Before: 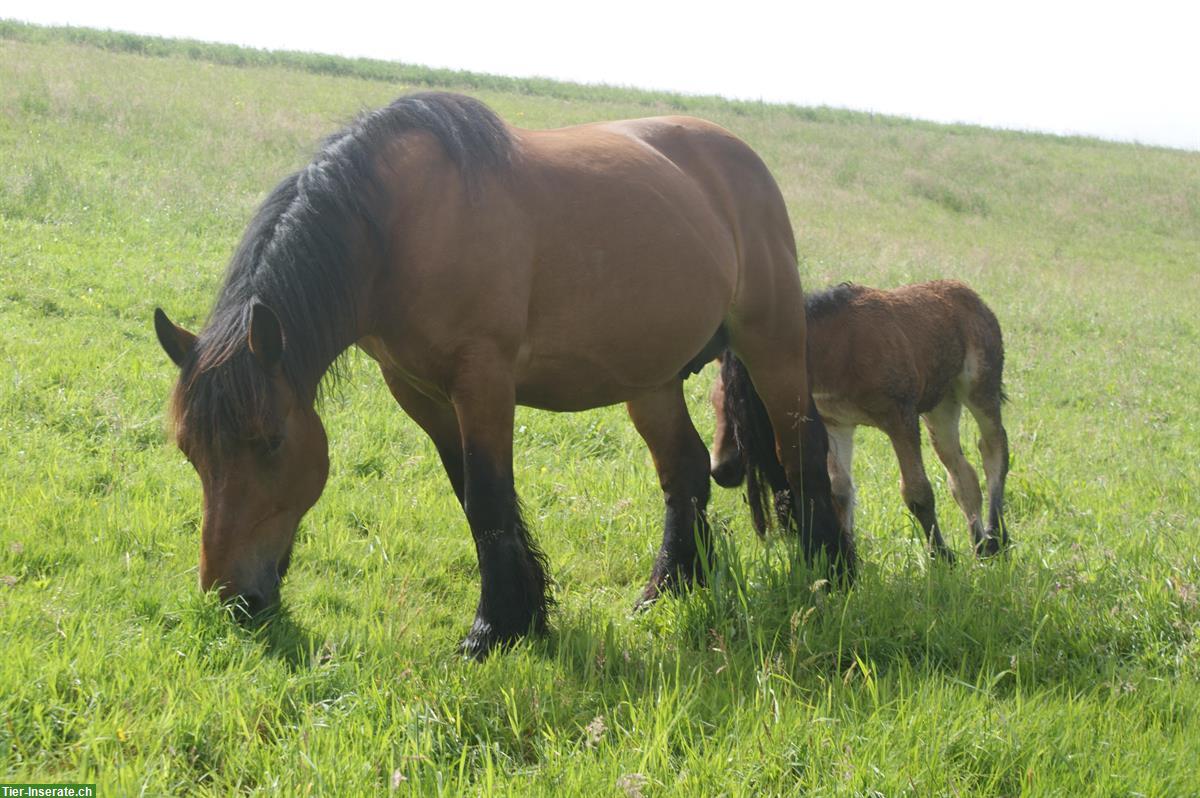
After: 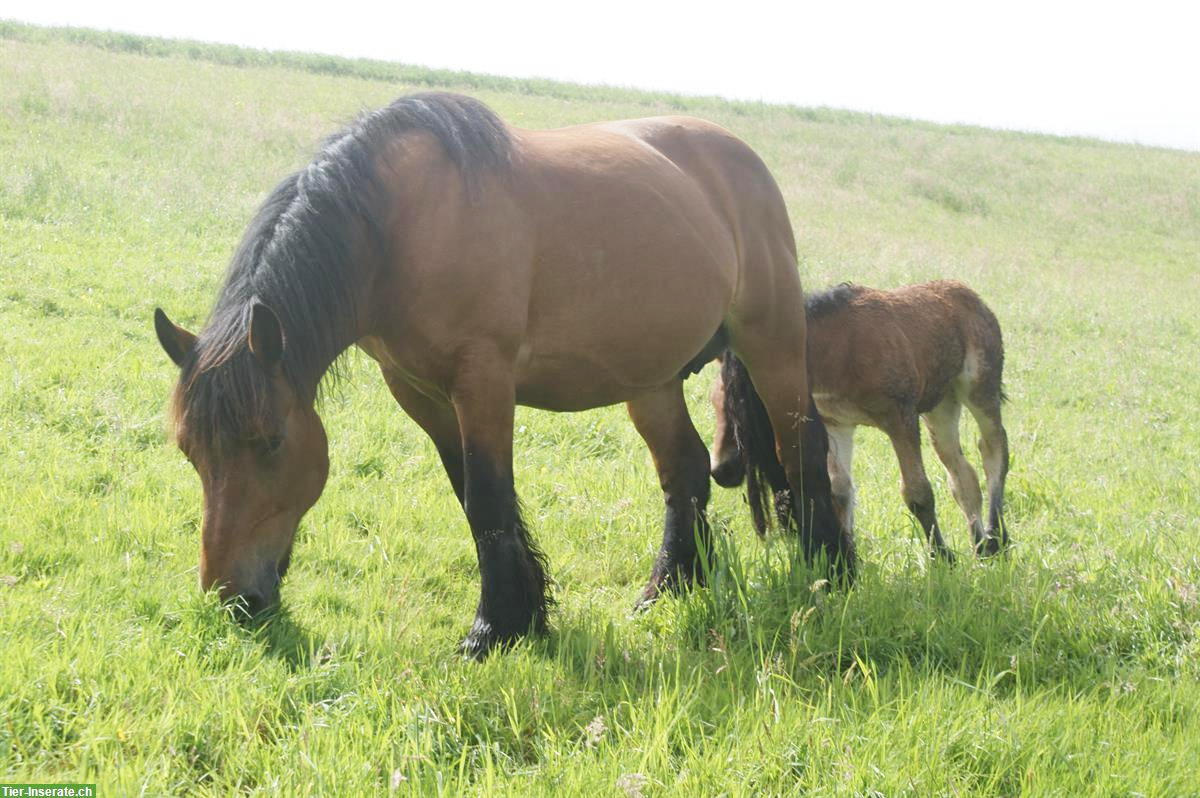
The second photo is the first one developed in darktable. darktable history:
base curve: curves: ch0 [(0, 0) (0.204, 0.334) (0.55, 0.733) (1, 1)], preserve colors none
contrast brightness saturation: saturation -0.05
